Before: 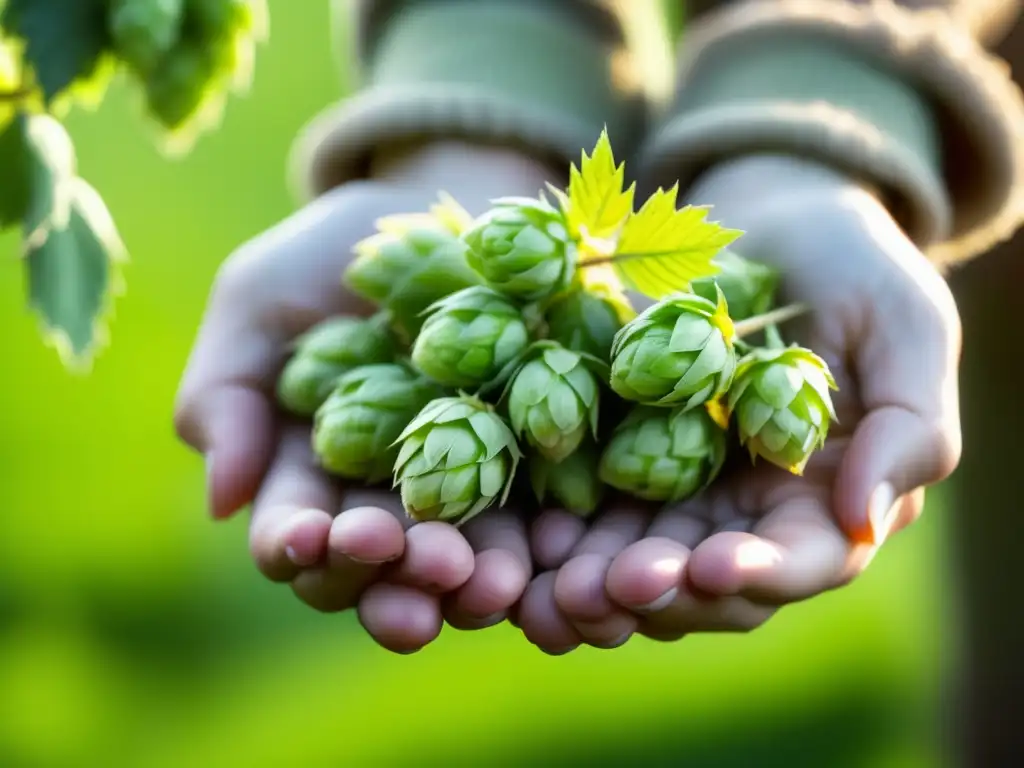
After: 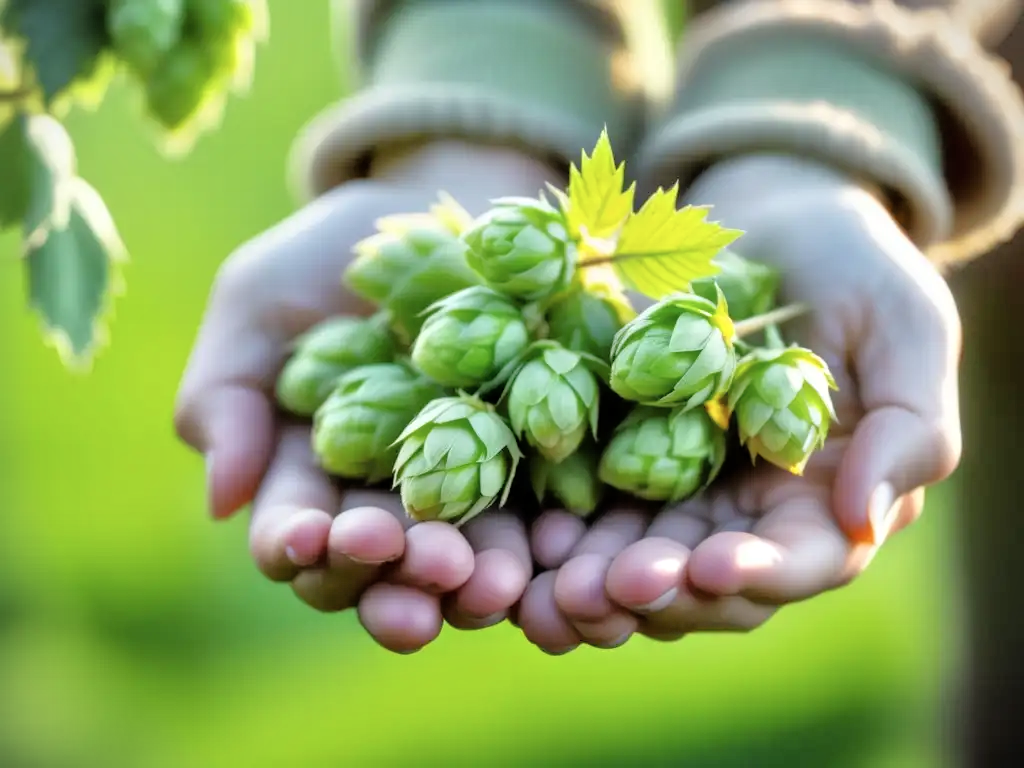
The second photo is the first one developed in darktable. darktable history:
tone equalizer: -7 EV 0.15 EV, -6 EV 0.6 EV, -5 EV 1.15 EV, -4 EV 1.33 EV, -3 EV 1.15 EV, -2 EV 0.6 EV, -1 EV 0.15 EV, mask exposure compensation -0.5 EV
vignetting: fall-off start 92.6%, brightness -0.52, saturation -0.51, center (-0.012, 0)
contrast brightness saturation: saturation -0.1
levels: mode automatic, black 0.023%, white 99.97%, levels [0.062, 0.494, 0.925]
exposure: exposure -0.021 EV, compensate highlight preservation false
